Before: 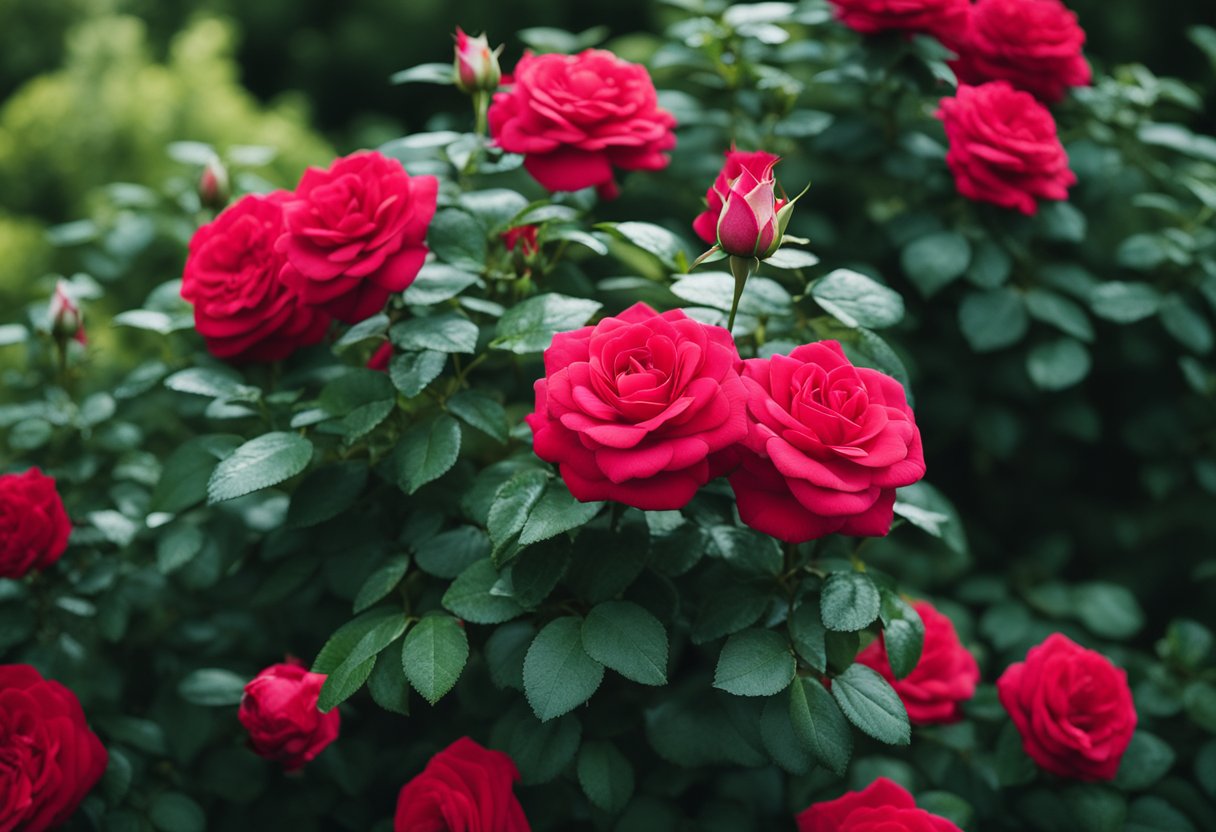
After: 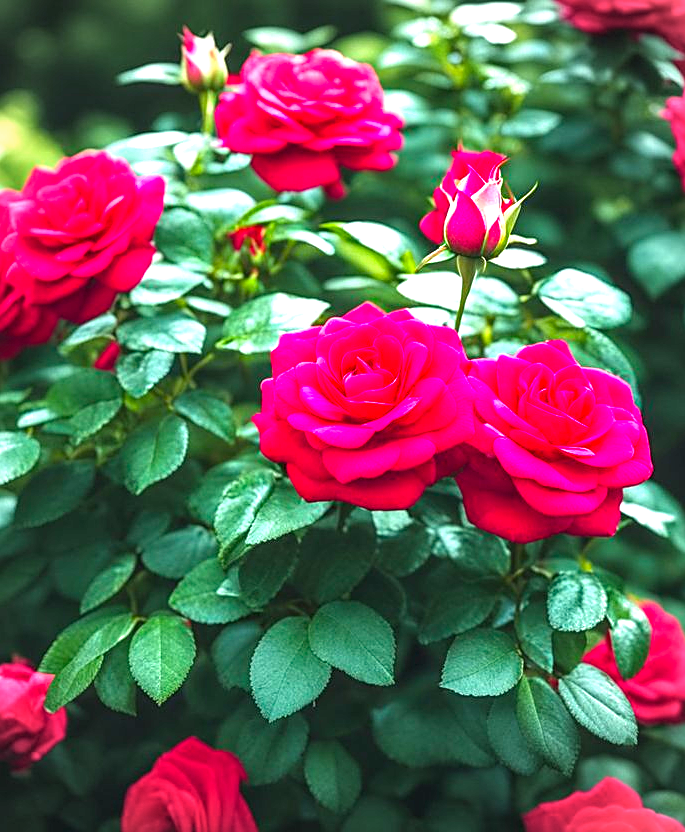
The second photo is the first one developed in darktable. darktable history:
local contrast: on, module defaults
sharpen: on, module defaults
color balance rgb: perceptual saturation grading › global saturation 30.012%, global vibrance 20%
crop and rotate: left 22.481%, right 21.143%
vignetting: fall-off start 74.49%, fall-off radius 66.35%, brightness -0.296, unbound false
exposure: black level correction 0, exposure 1.628 EV, compensate highlight preservation false
